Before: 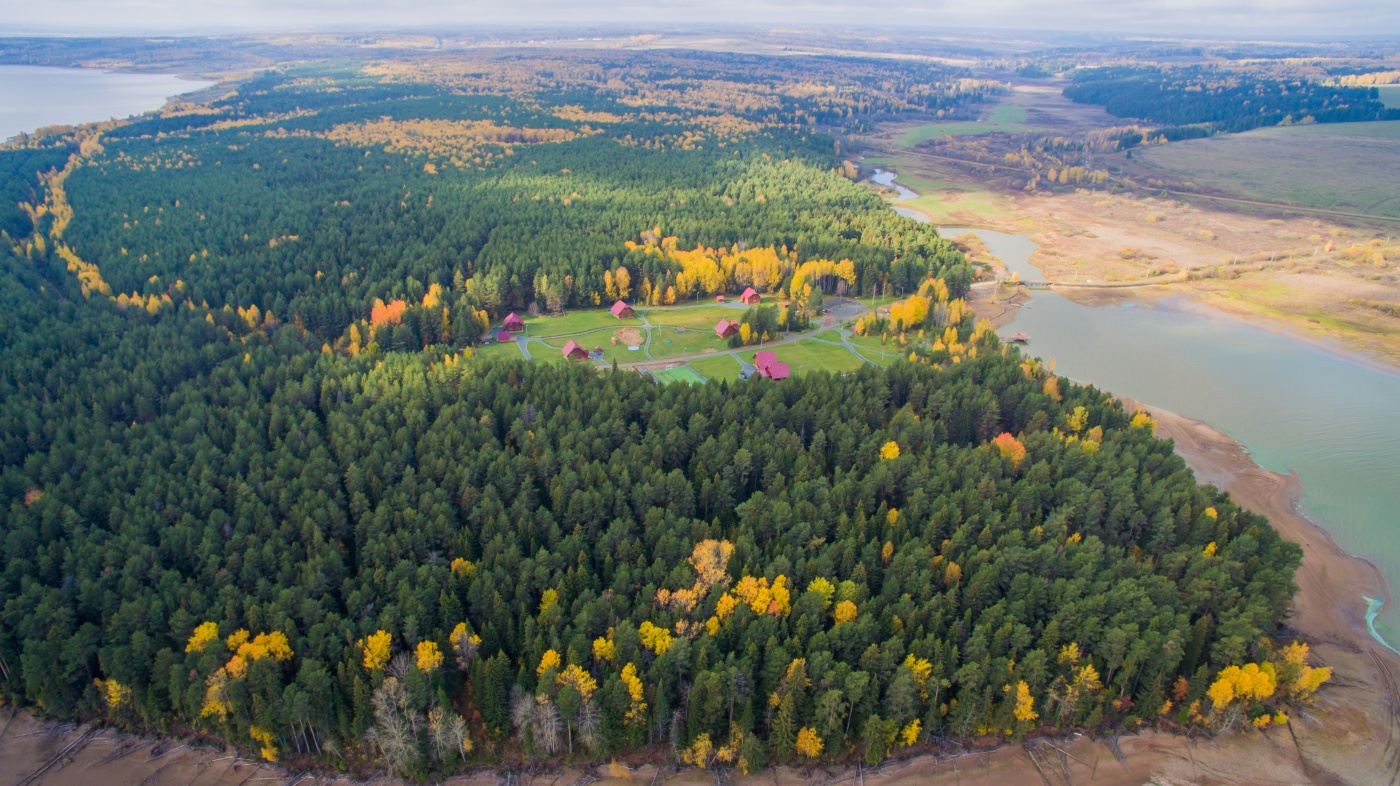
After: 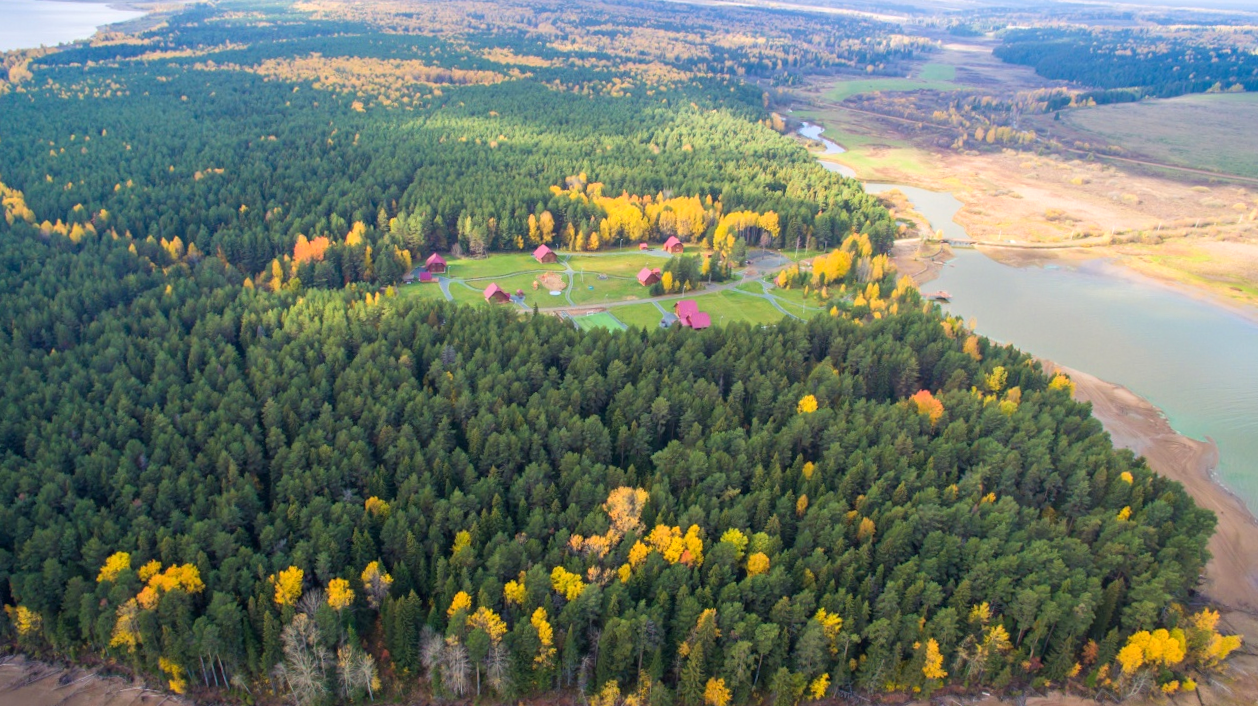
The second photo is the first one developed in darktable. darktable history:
exposure: exposure 0.426 EV, compensate highlight preservation false
crop and rotate: angle -1.96°, left 3.097%, top 4.154%, right 1.586%, bottom 0.529%
